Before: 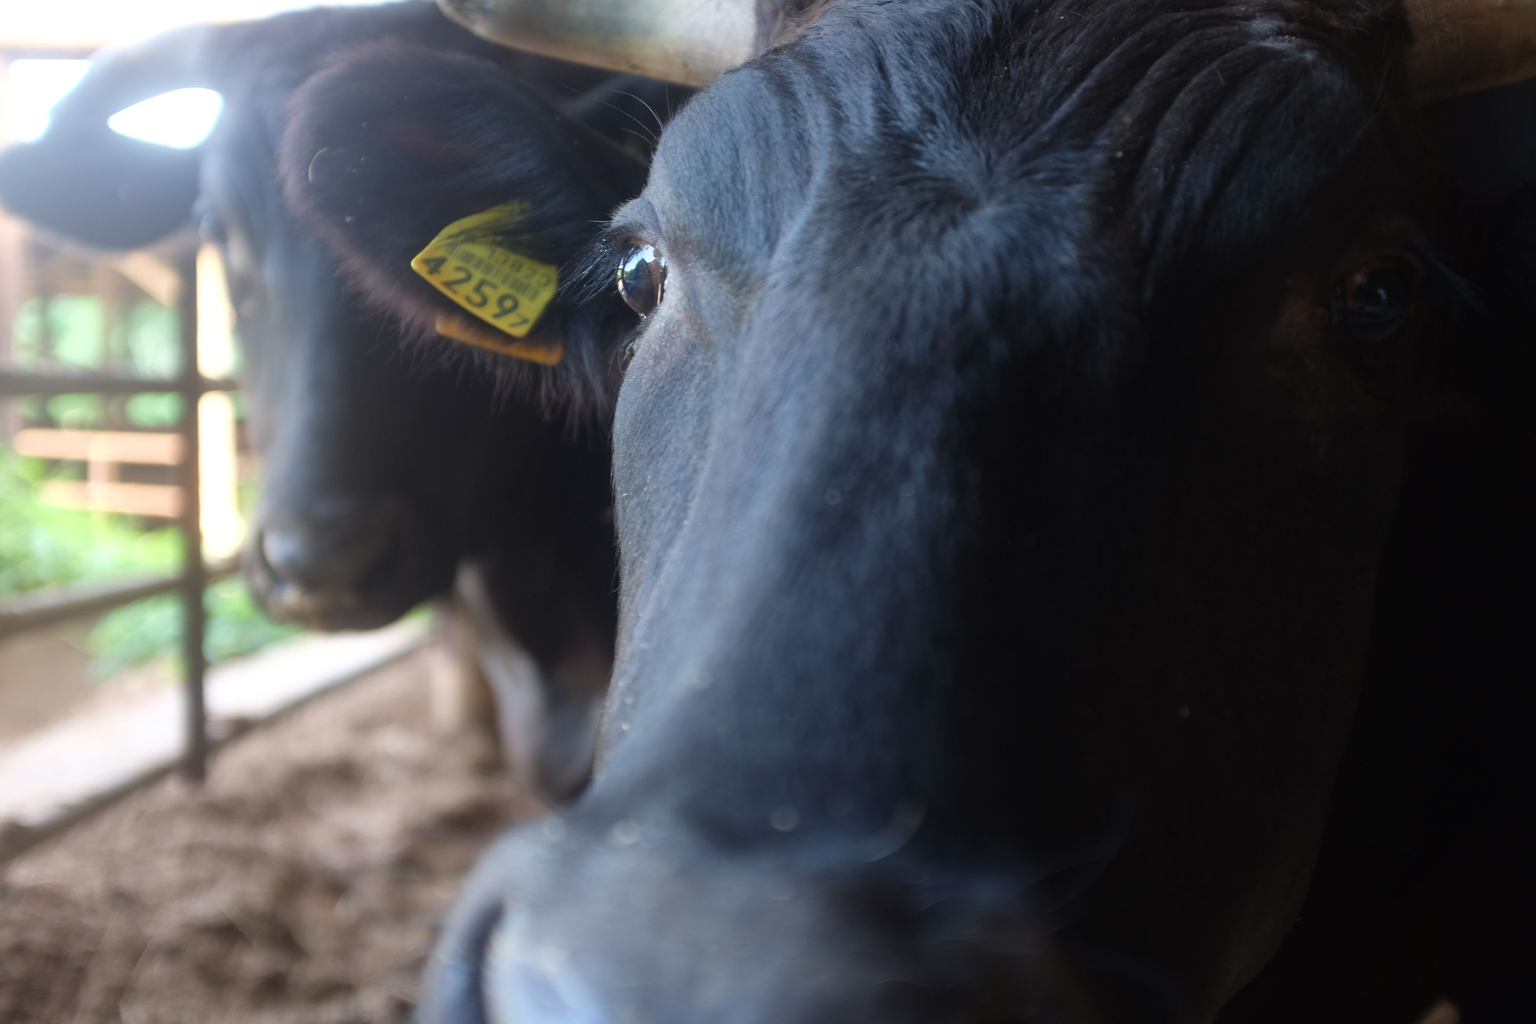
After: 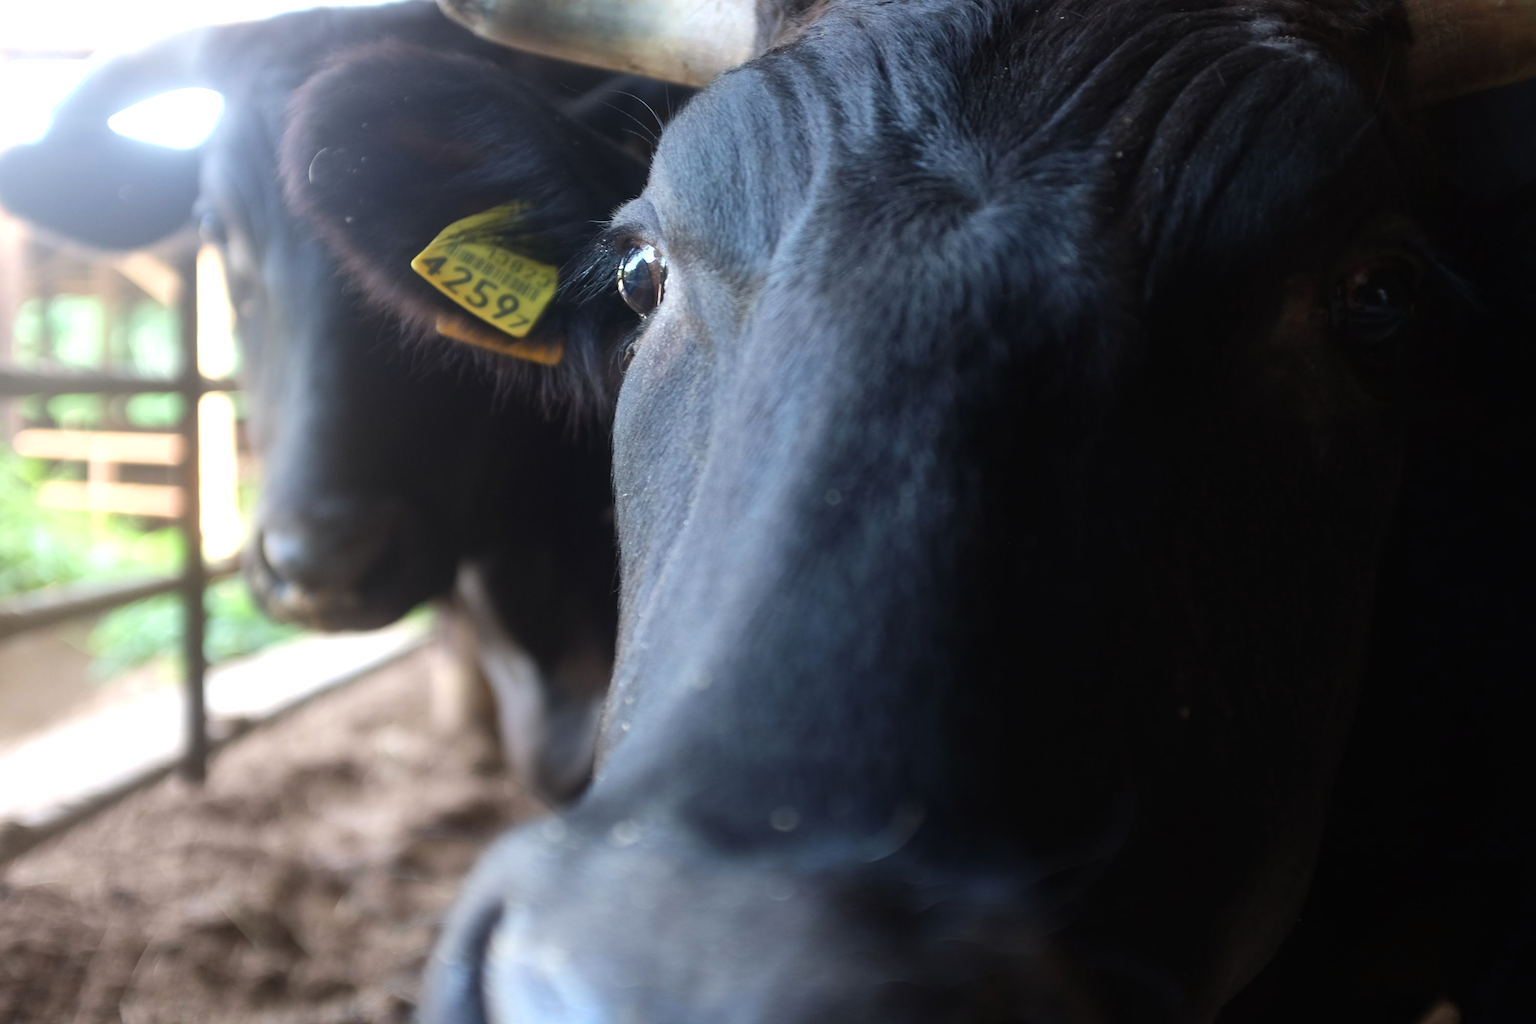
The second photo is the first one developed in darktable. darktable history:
tone equalizer: -8 EV -0.394 EV, -7 EV -0.416 EV, -6 EV -0.342 EV, -5 EV -0.246 EV, -3 EV 0.215 EV, -2 EV 0.33 EV, -1 EV 0.377 EV, +0 EV 0.441 EV, edges refinement/feathering 500, mask exposure compensation -1.57 EV, preserve details no
